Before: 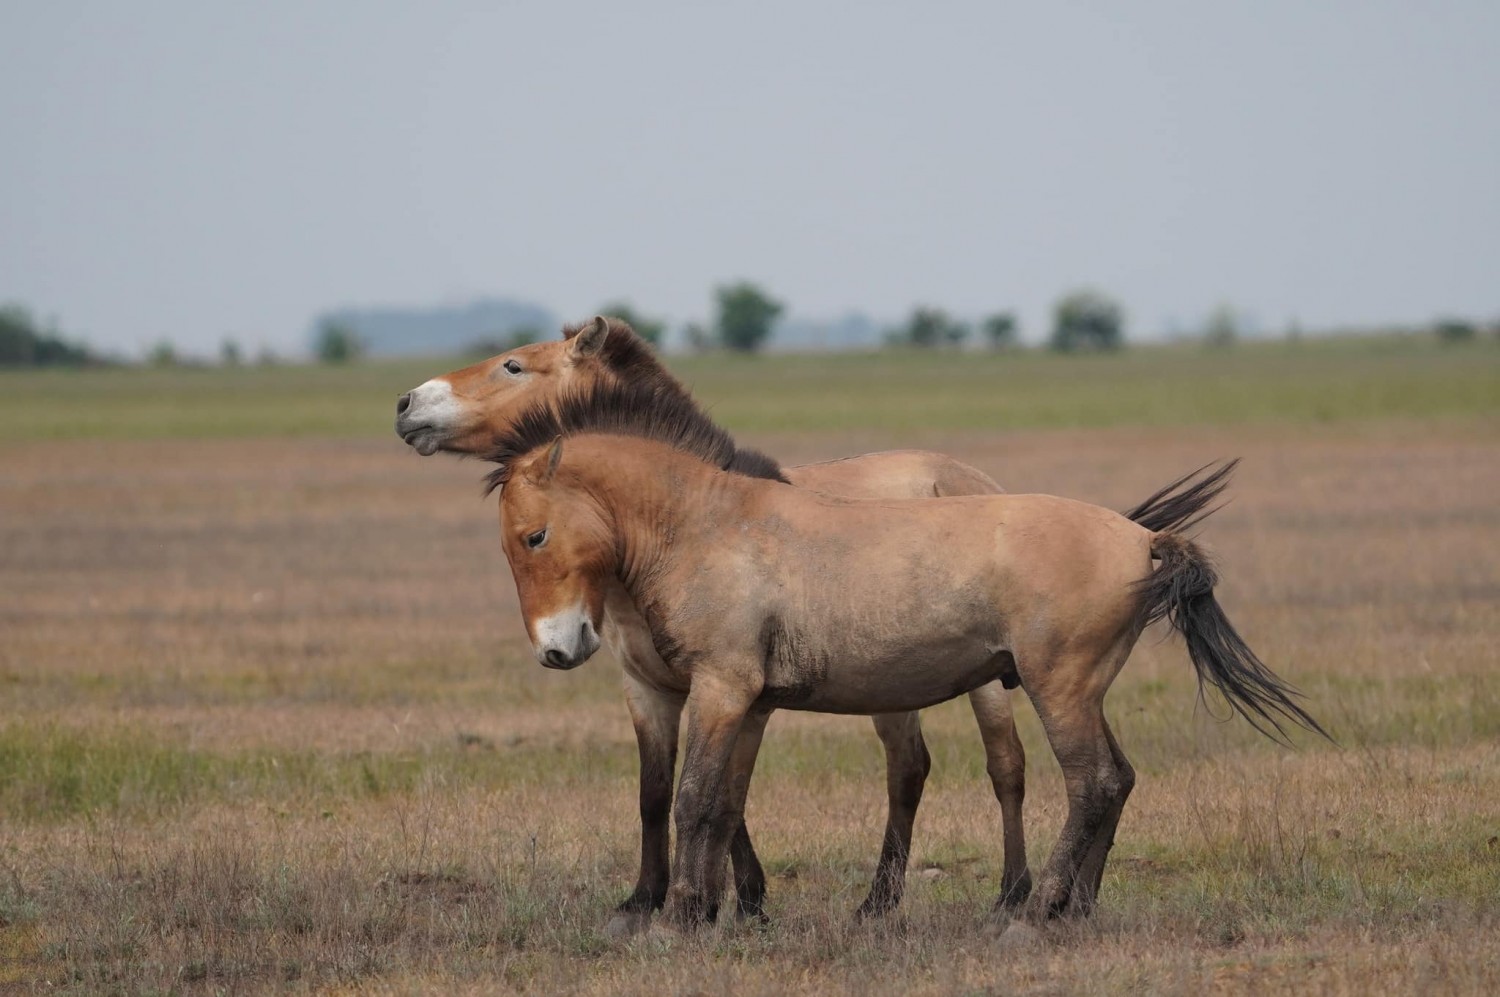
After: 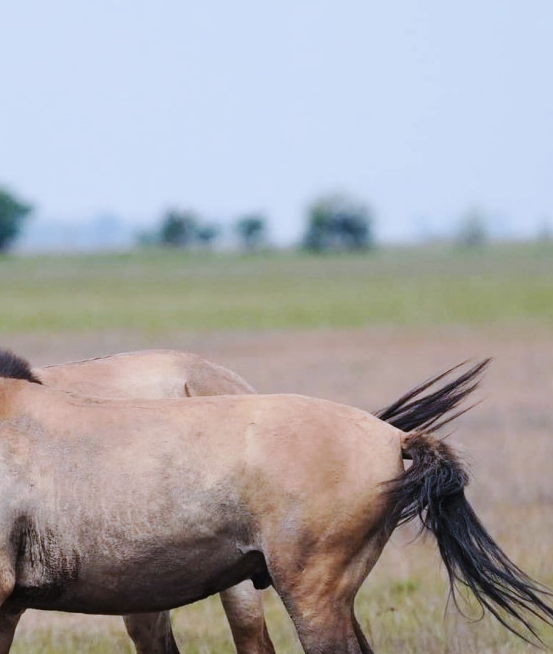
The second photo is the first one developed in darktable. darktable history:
crop and rotate: left 49.936%, top 10.094%, right 13.136%, bottom 24.256%
white balance: red 0.948, green 1.02, blue 1.176
base curve: curves: ch0 [(0, 0) (0.036, 0.025) (0.121, 0.166) (0.206, 0.329) (0.605, 0.79) (1, 1)], preserve colors none
